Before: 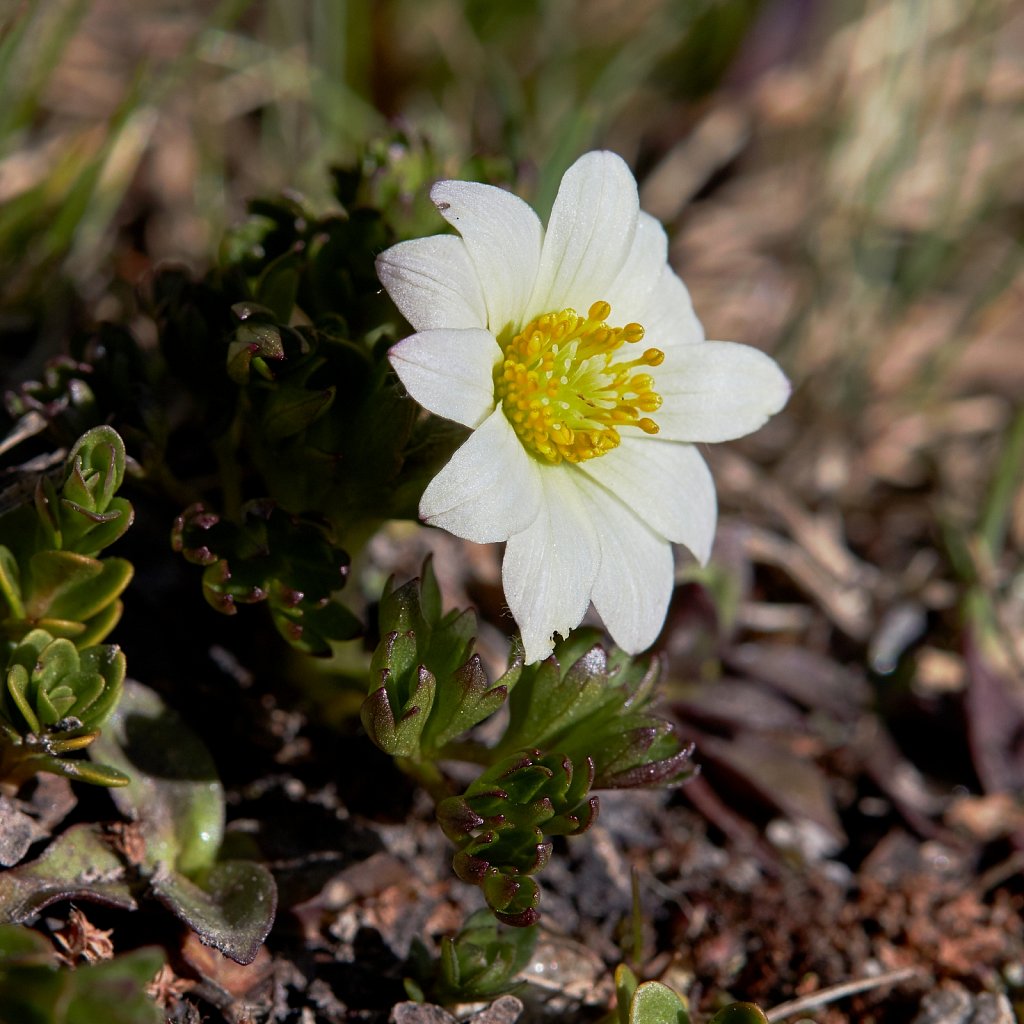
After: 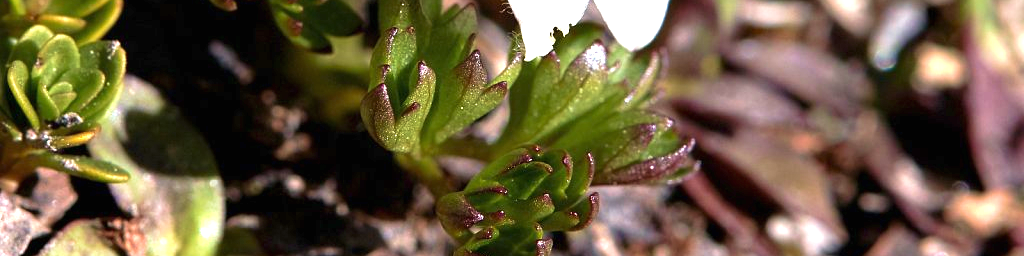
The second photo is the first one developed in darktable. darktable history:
crop and rotate: top 59.029%, bottom 15.928%
exposure: black level correction 0, exposure 1.46 EV, compensate exposure bias true, compensate highlight preservation false
velvia: strength 29.47%
